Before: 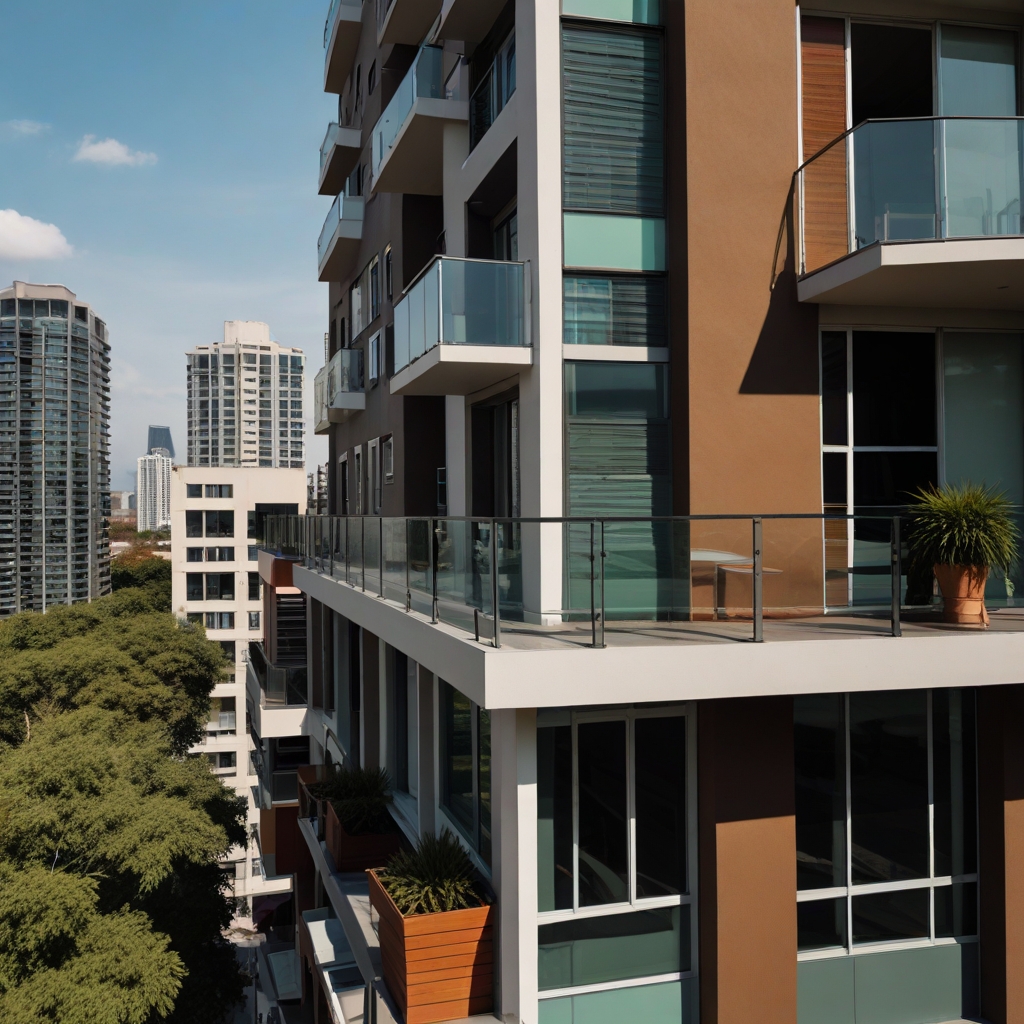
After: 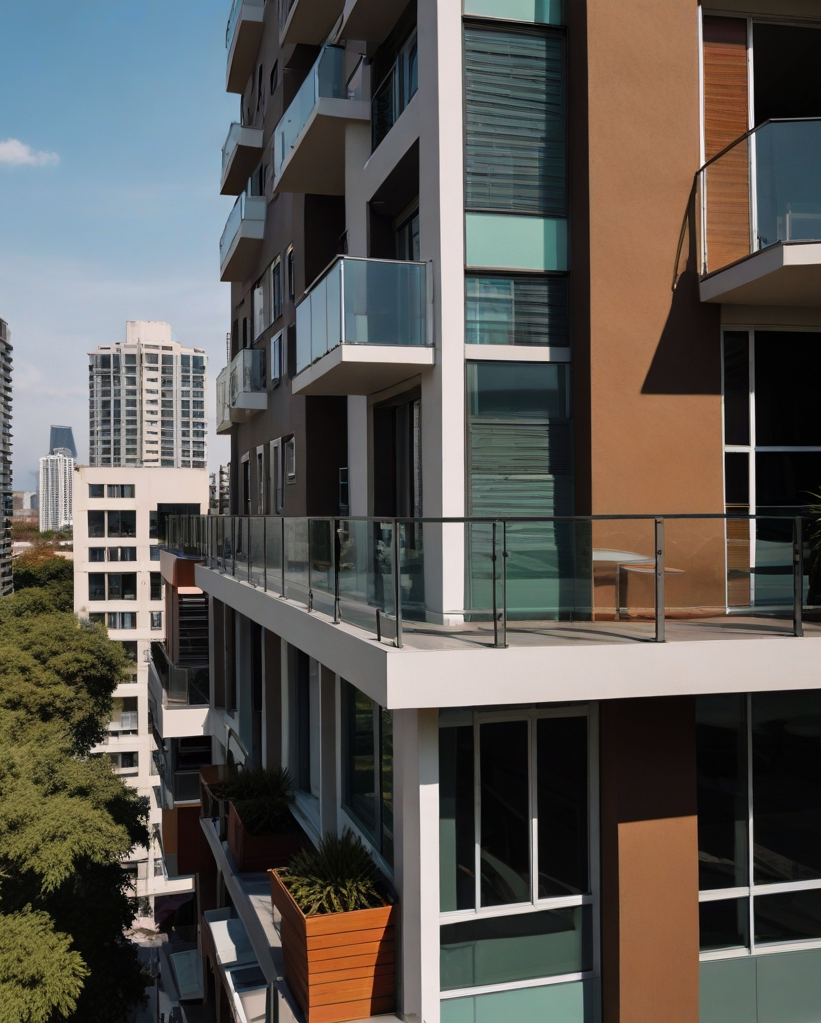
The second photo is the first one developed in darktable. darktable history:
crop and rotate: left 9.597%, right 10.195%
white balance: red 1.009, blue 1.027
